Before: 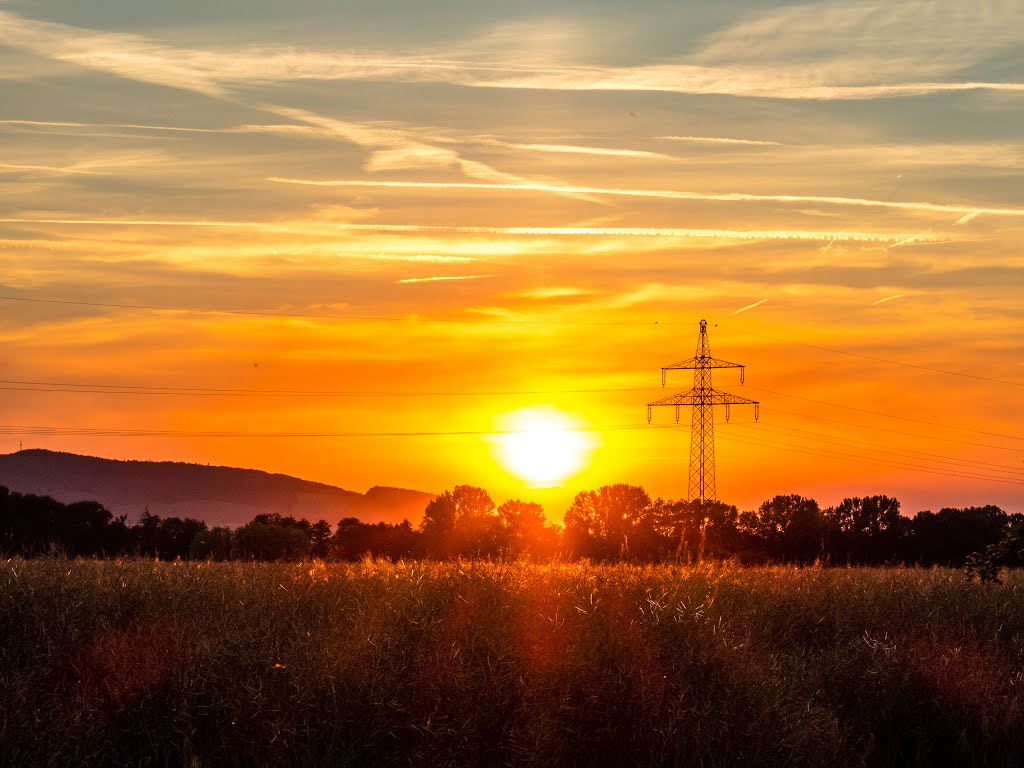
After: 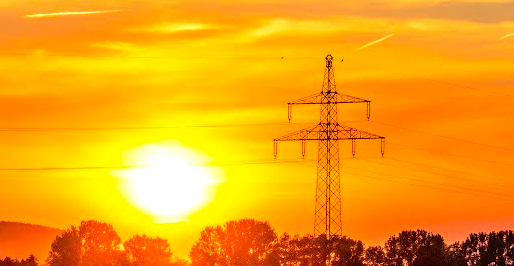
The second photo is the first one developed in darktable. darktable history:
tone curve: curves: ch0 [(0, 0) (0.003, 0.006) (0.011, 0.014) (0.025, 0.024) (0.044, 0.035) (0.069, 0.046) (0.1, 0.074) (0.136, 0.115) (0.177, 0.161) (0.224, 0.226) (0.277, 0.293) (0.335, 0.364) (0.399, 0.441) (0.468, 0.52) (0.543, 0.58) (0.623, 0.657) (0.709, 0.72) (0.801, 0.794) (0.898, 0.883) (1, 1)], color space Lab, independent channels, preserve colors none
local contrast: on, module defaults
crop: left 36.56%, top 34.515%, right 13.211%, bottom 30.847%
contrast brightness saturation: contrast 0.074, brightness 0.084, saturation 0.176
